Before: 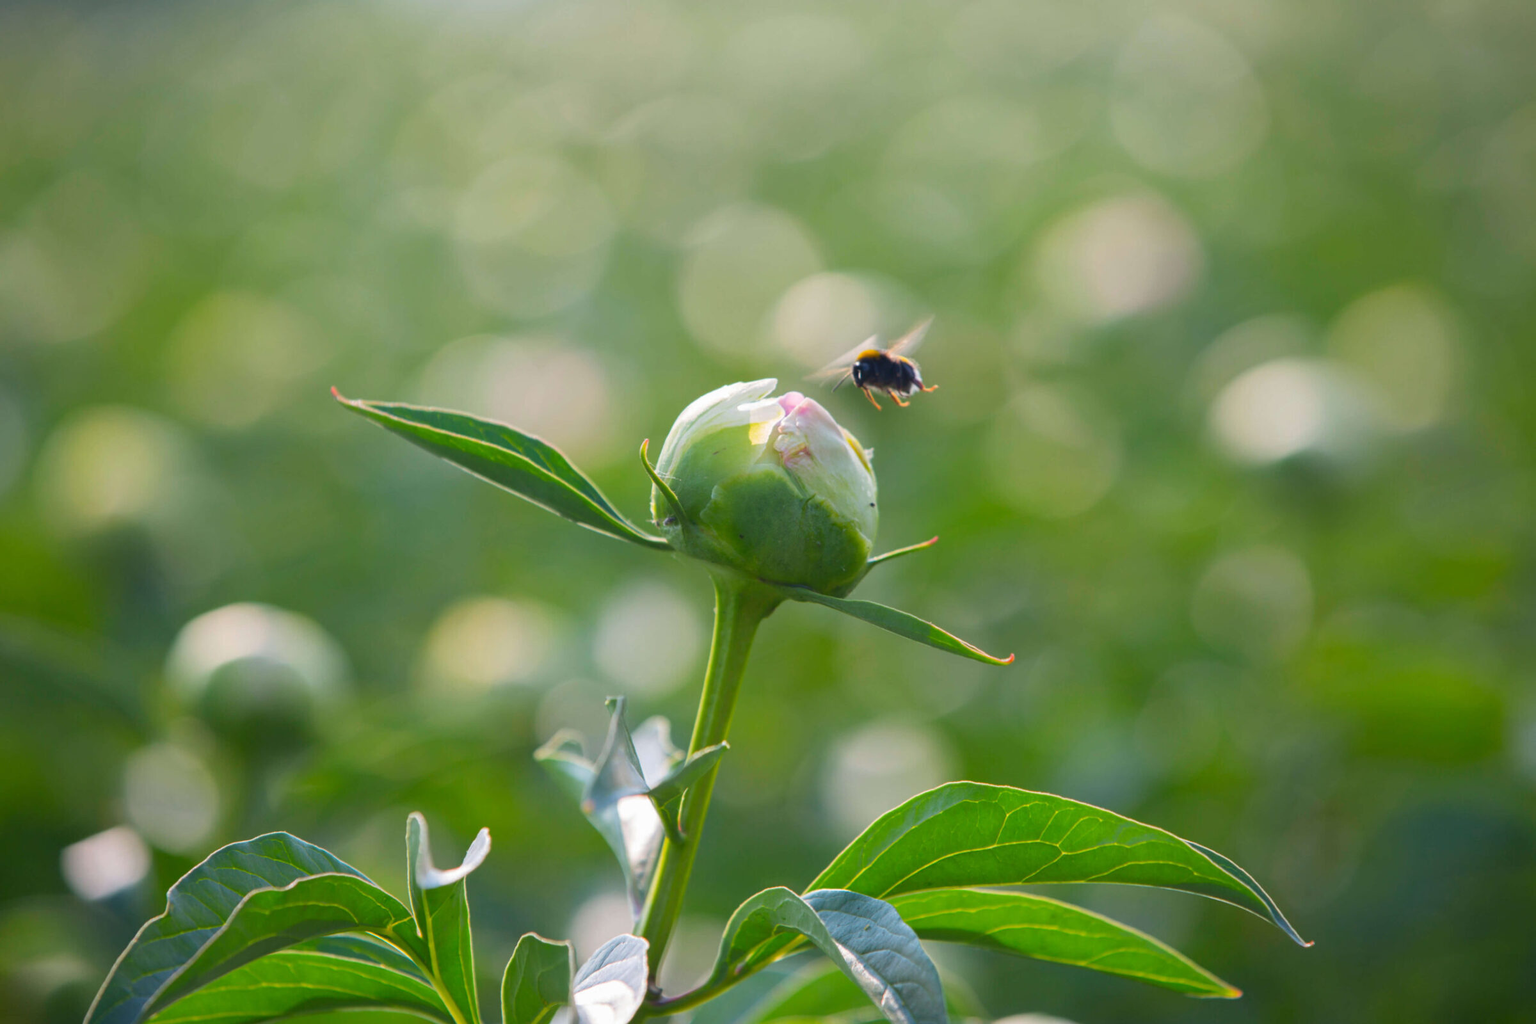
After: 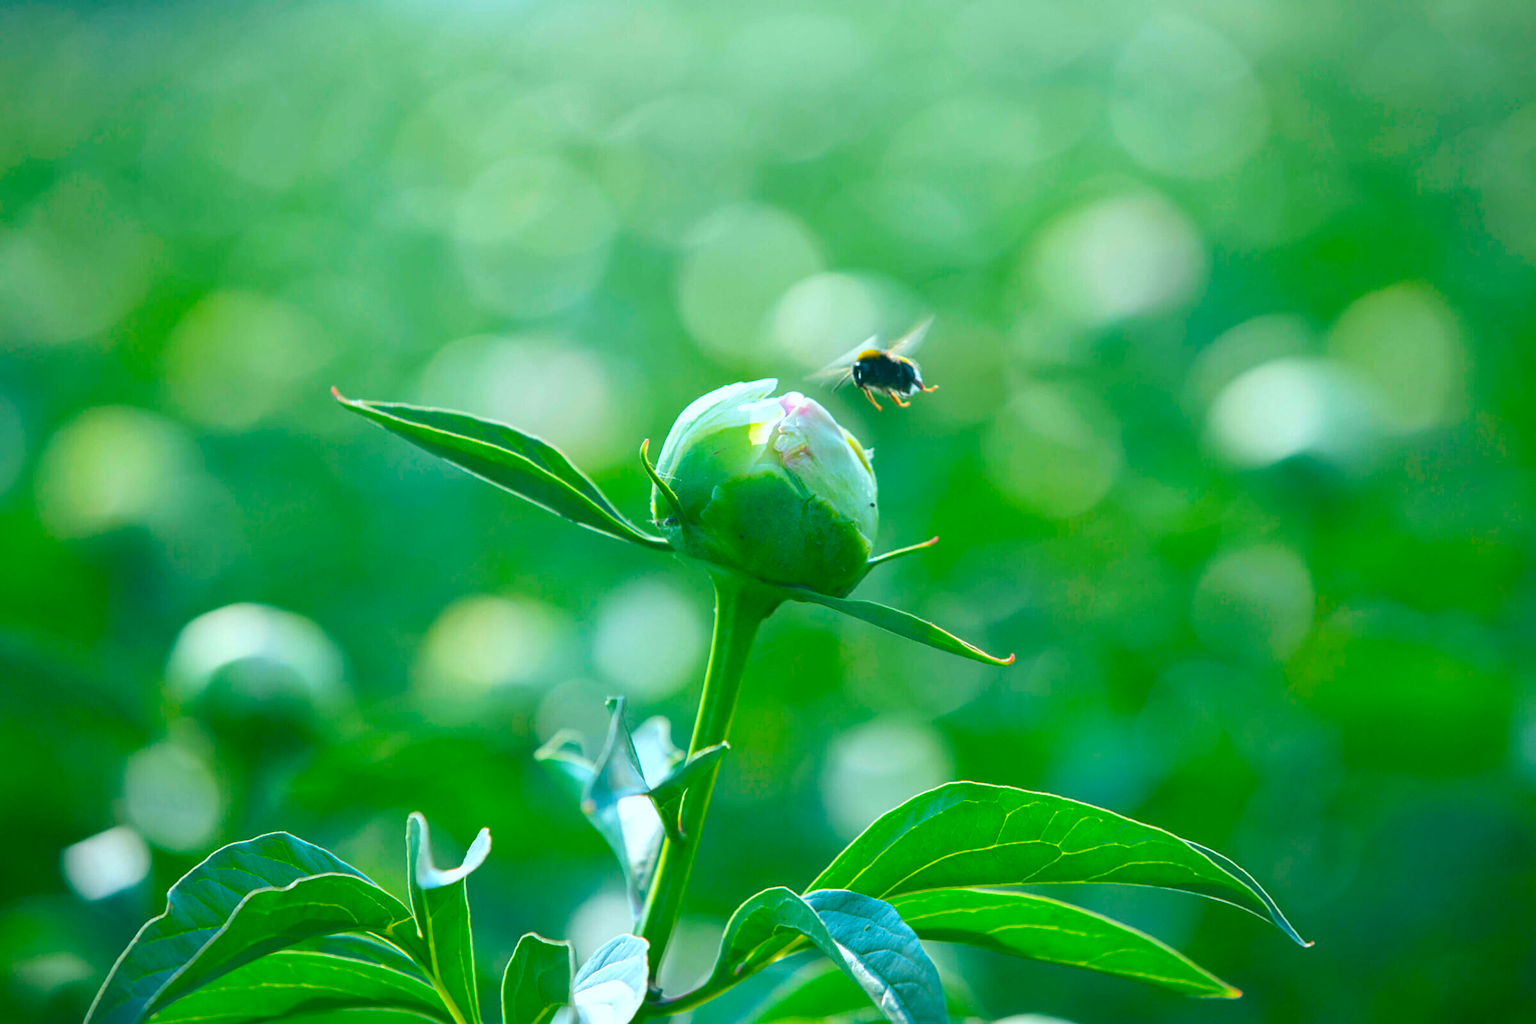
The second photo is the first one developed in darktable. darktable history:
exposure: exposure 0.367 EV, compensate highlight preservation false
color balance rgb: shadows lift › chroma 11.71%, shadows lift › hue 133.46°, power › chroma 2.15%, power › hue 166.83°, highlights gain › chroma 4%, highlights gain › hue 200.2°, perceptual saturation grading › global saturation 18.05%
sharpen: amount 0.2
